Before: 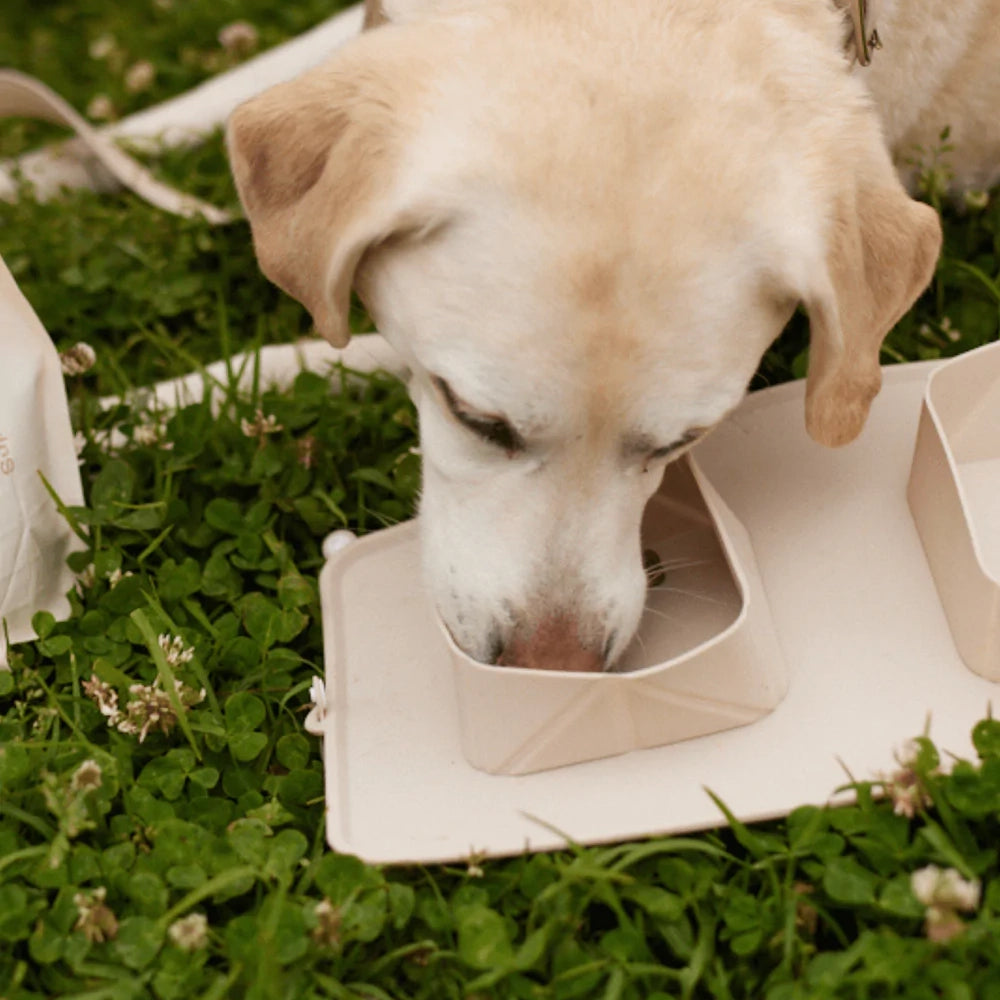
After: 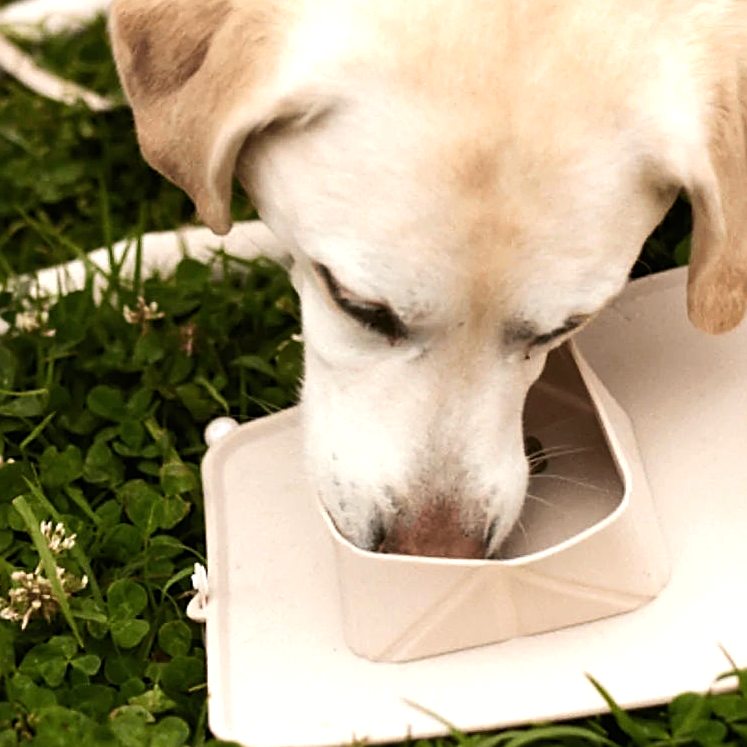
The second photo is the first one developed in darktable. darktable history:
tone equalizer: -8 EV -0.75 EV, -7 EV -0.7 EV, -6 EV -0.6 EV, -5 EV -0.4 EV, -3 EV 0.4 EV, -2 EV 0.6 EV, -1 EV 0.7 EV, +0 EV 0.75 EV, edges refinement/feathering 500, mask exposure compensation -1.57 EV, preserve details no
sharpen: on, module defaults
crop and rotate: left 11.831%, top 11.346%, right 13.429%, bottom 13.899%
